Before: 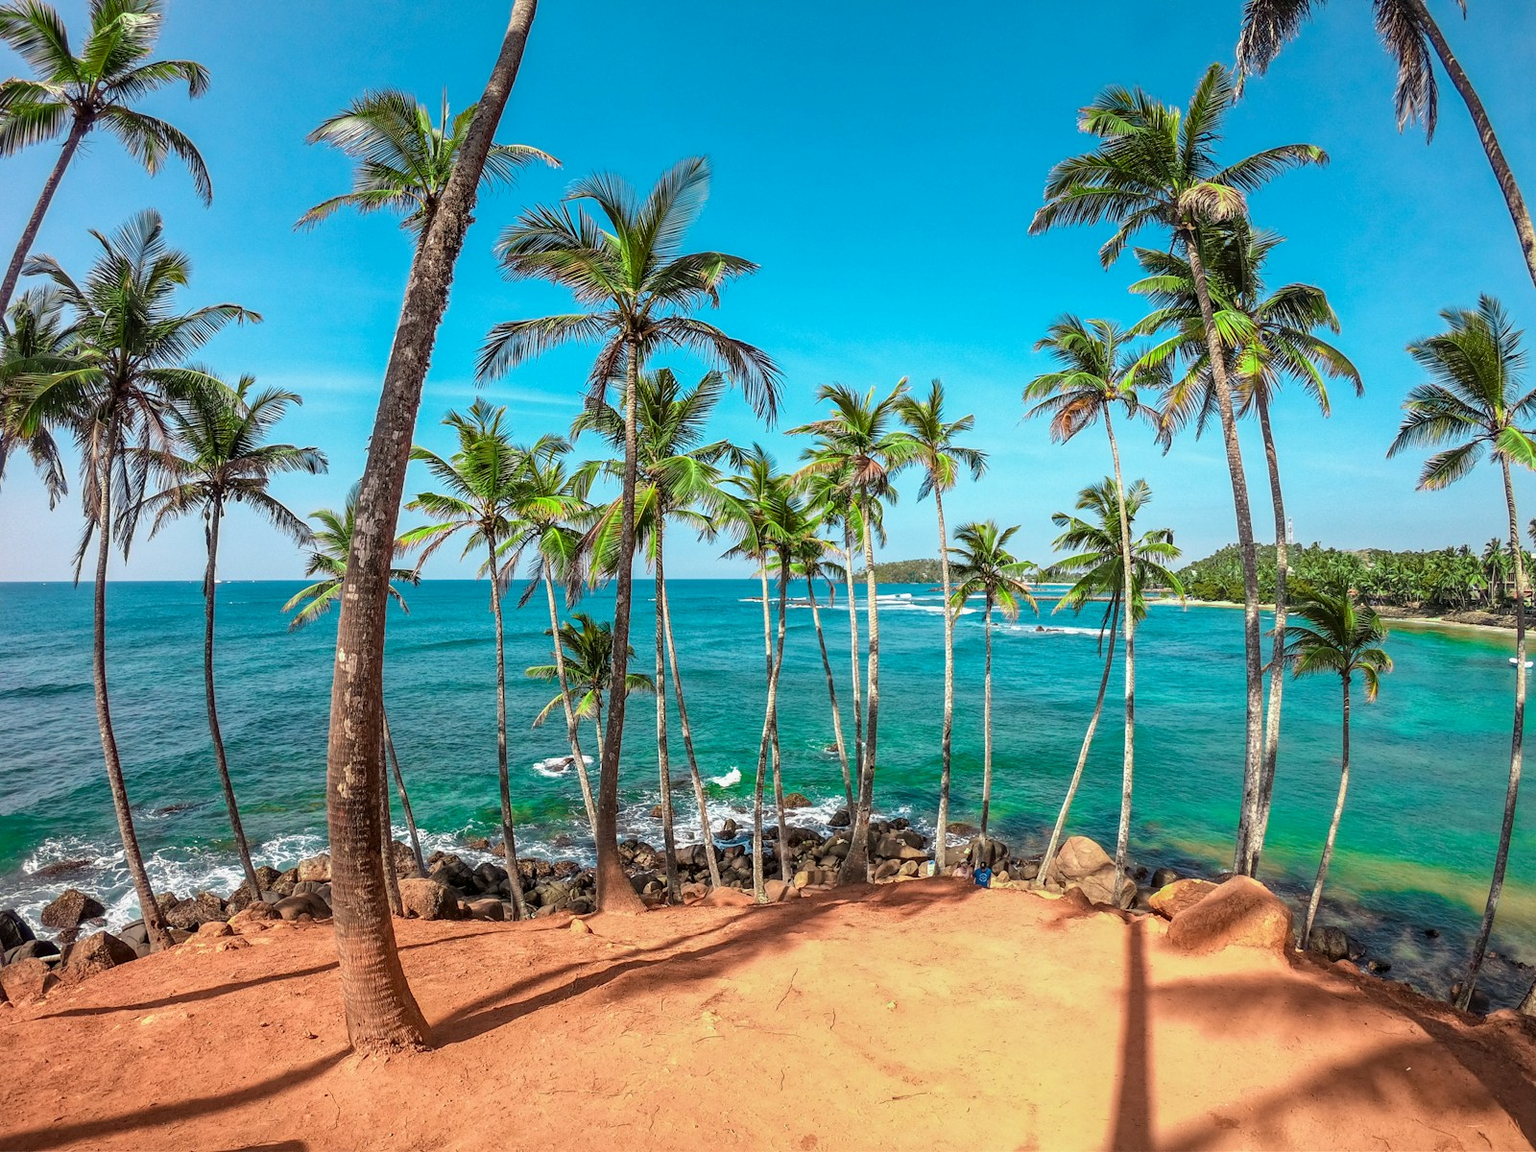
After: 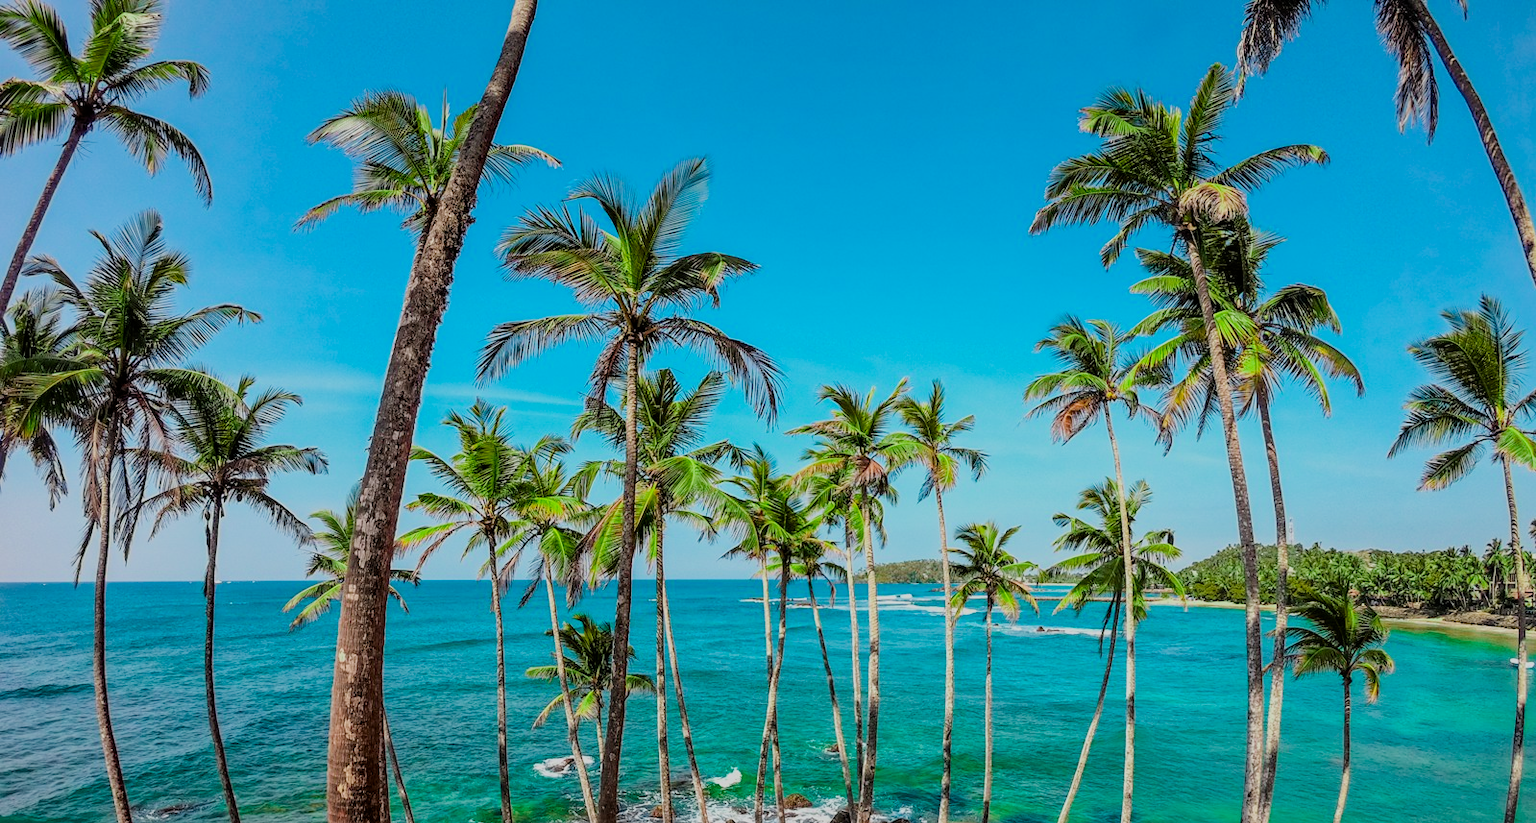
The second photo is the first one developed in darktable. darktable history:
filmic rgb: black relative exposure -7.15 EV, white relative exposure 5.36 EV, hardness 3.02
crop: bottom 28.576%
color zones: curves: ch1 [(0, 0.469) (0.01, 0.469) (0.12, 0.446) (0.248, 0.469) (0.5, 0.5) (0.748, 0.5) (0.99, 0.469) (1, 0.469)]
contrast brightness saturation: contrast 0.09, saturation 0.28
